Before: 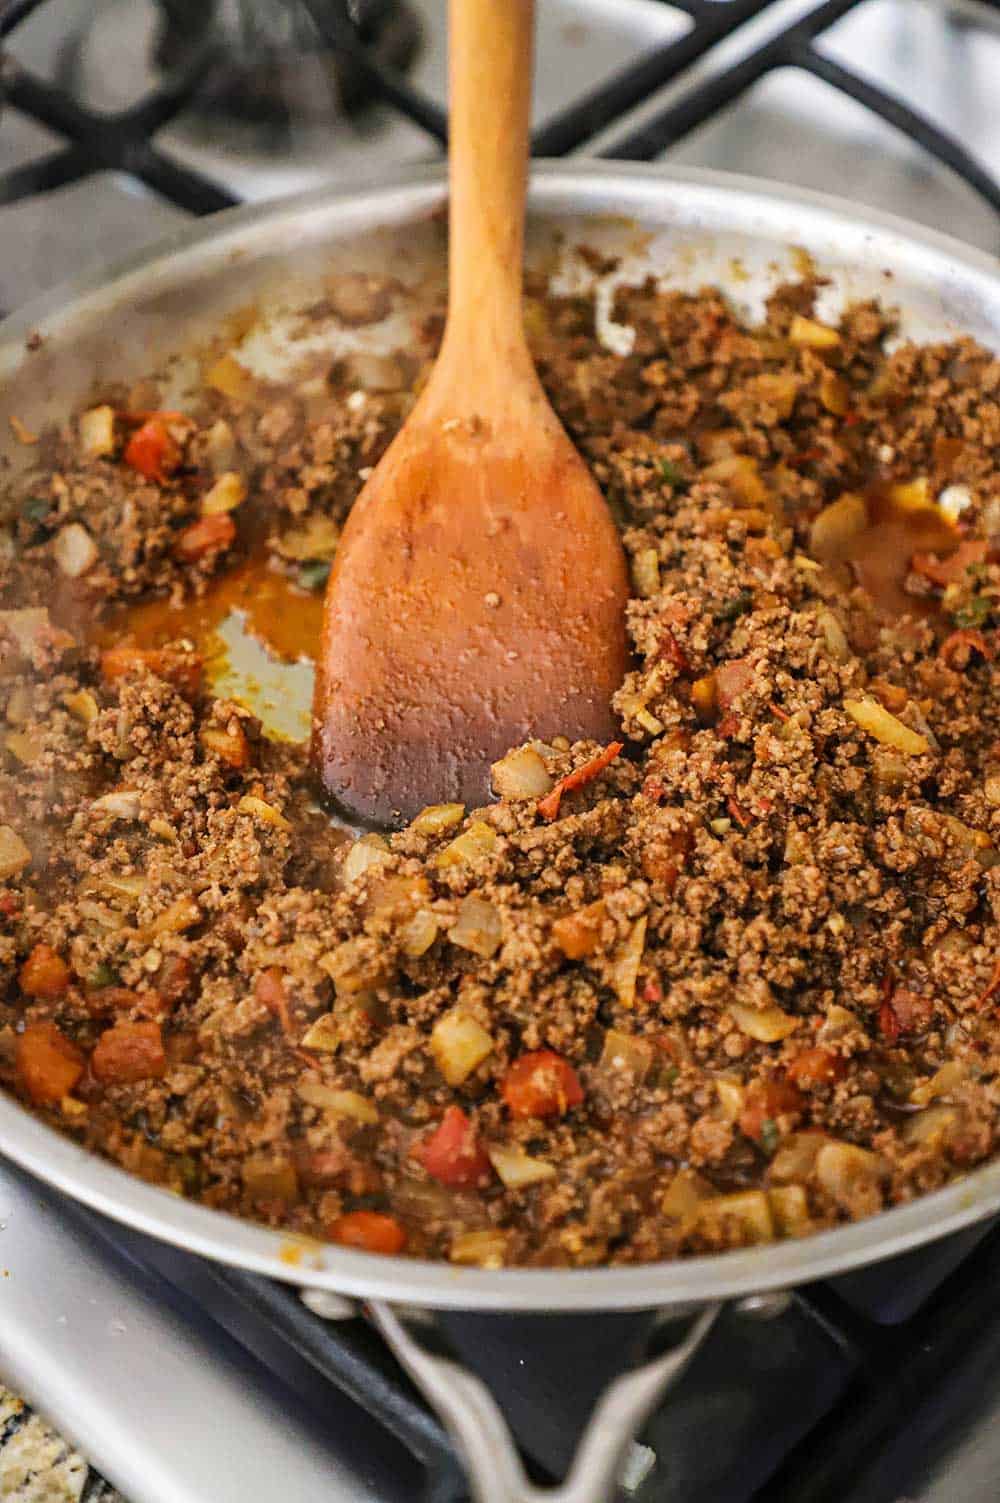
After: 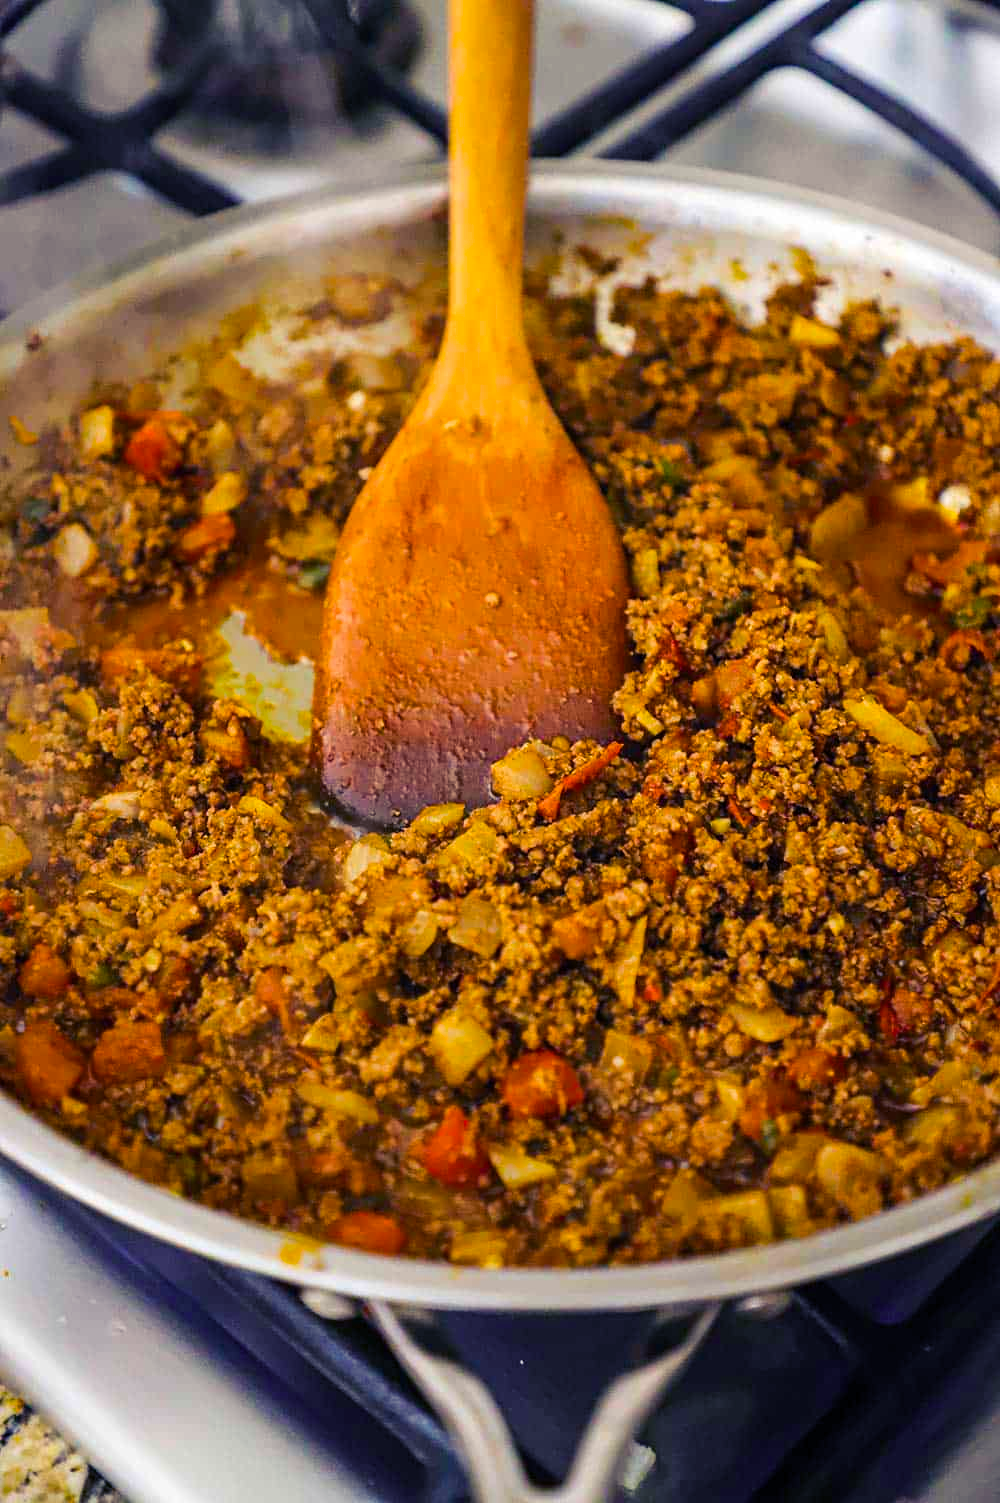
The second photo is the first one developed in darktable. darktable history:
color balance rgb: shadows lift › luminance -28.35%, shadows lift › chroma 15.008%, shadows lift › hue 270.03°, linear chroma grading › global chroma 15.068%, perceptual saturation grading › global saturation 33.625%
